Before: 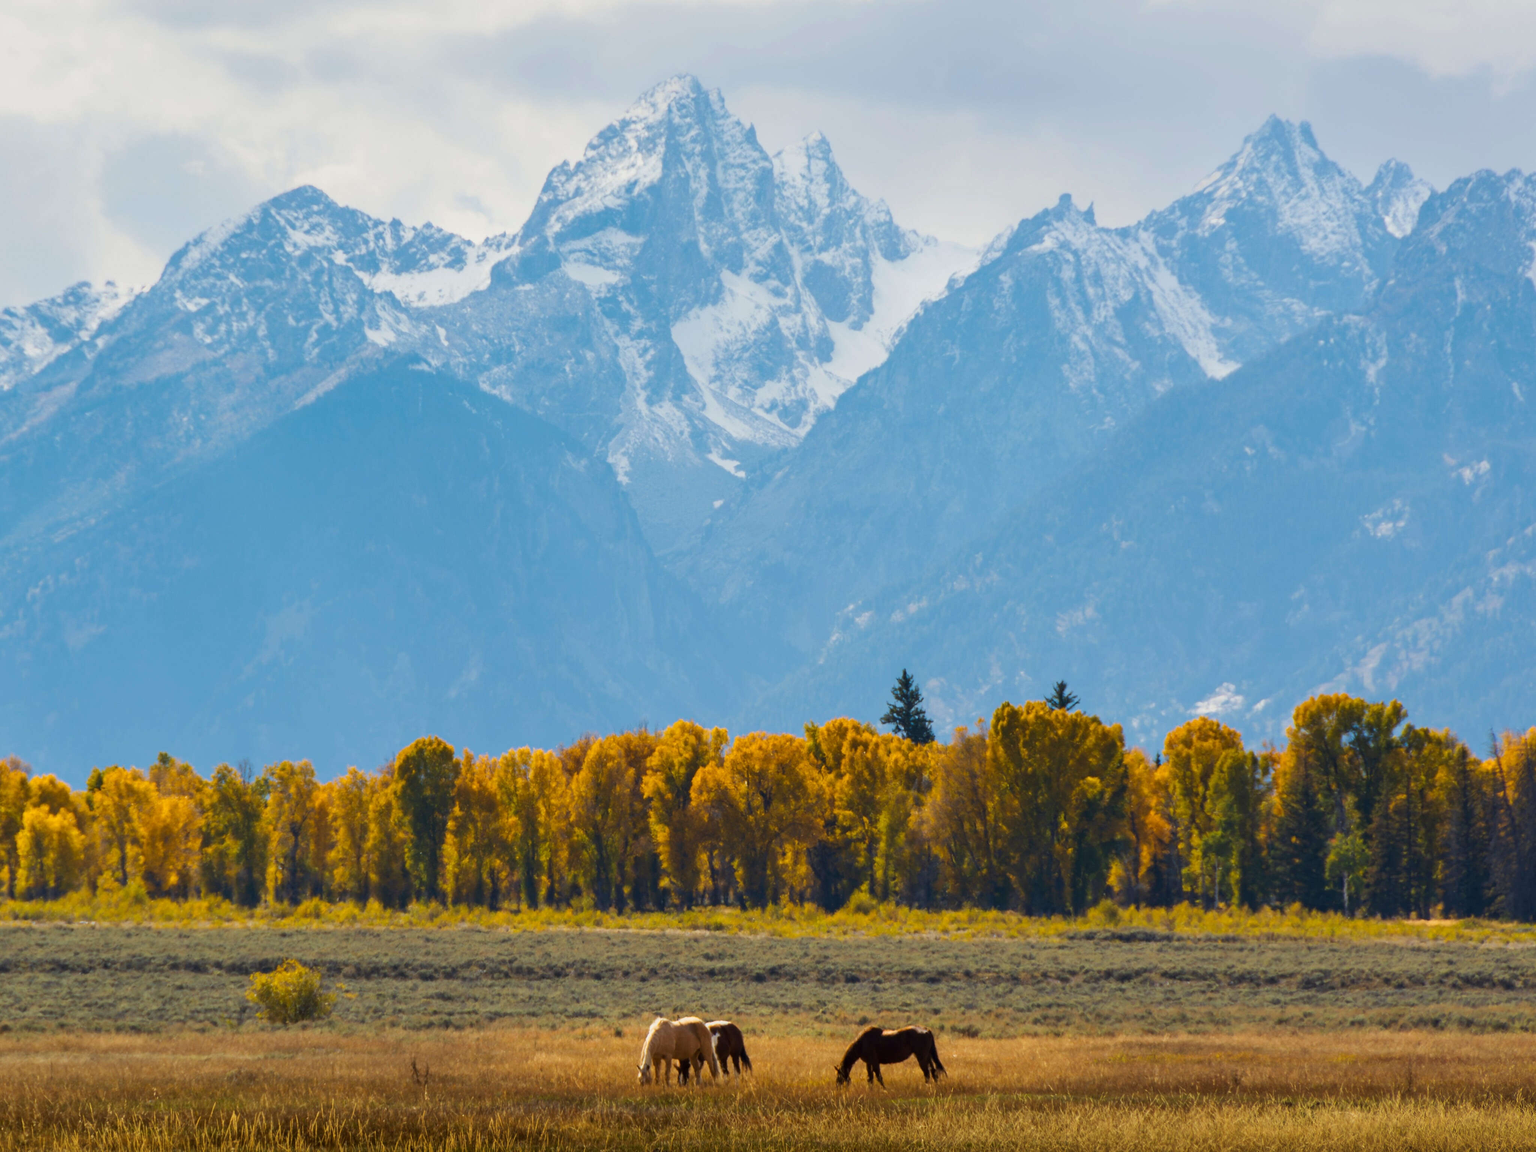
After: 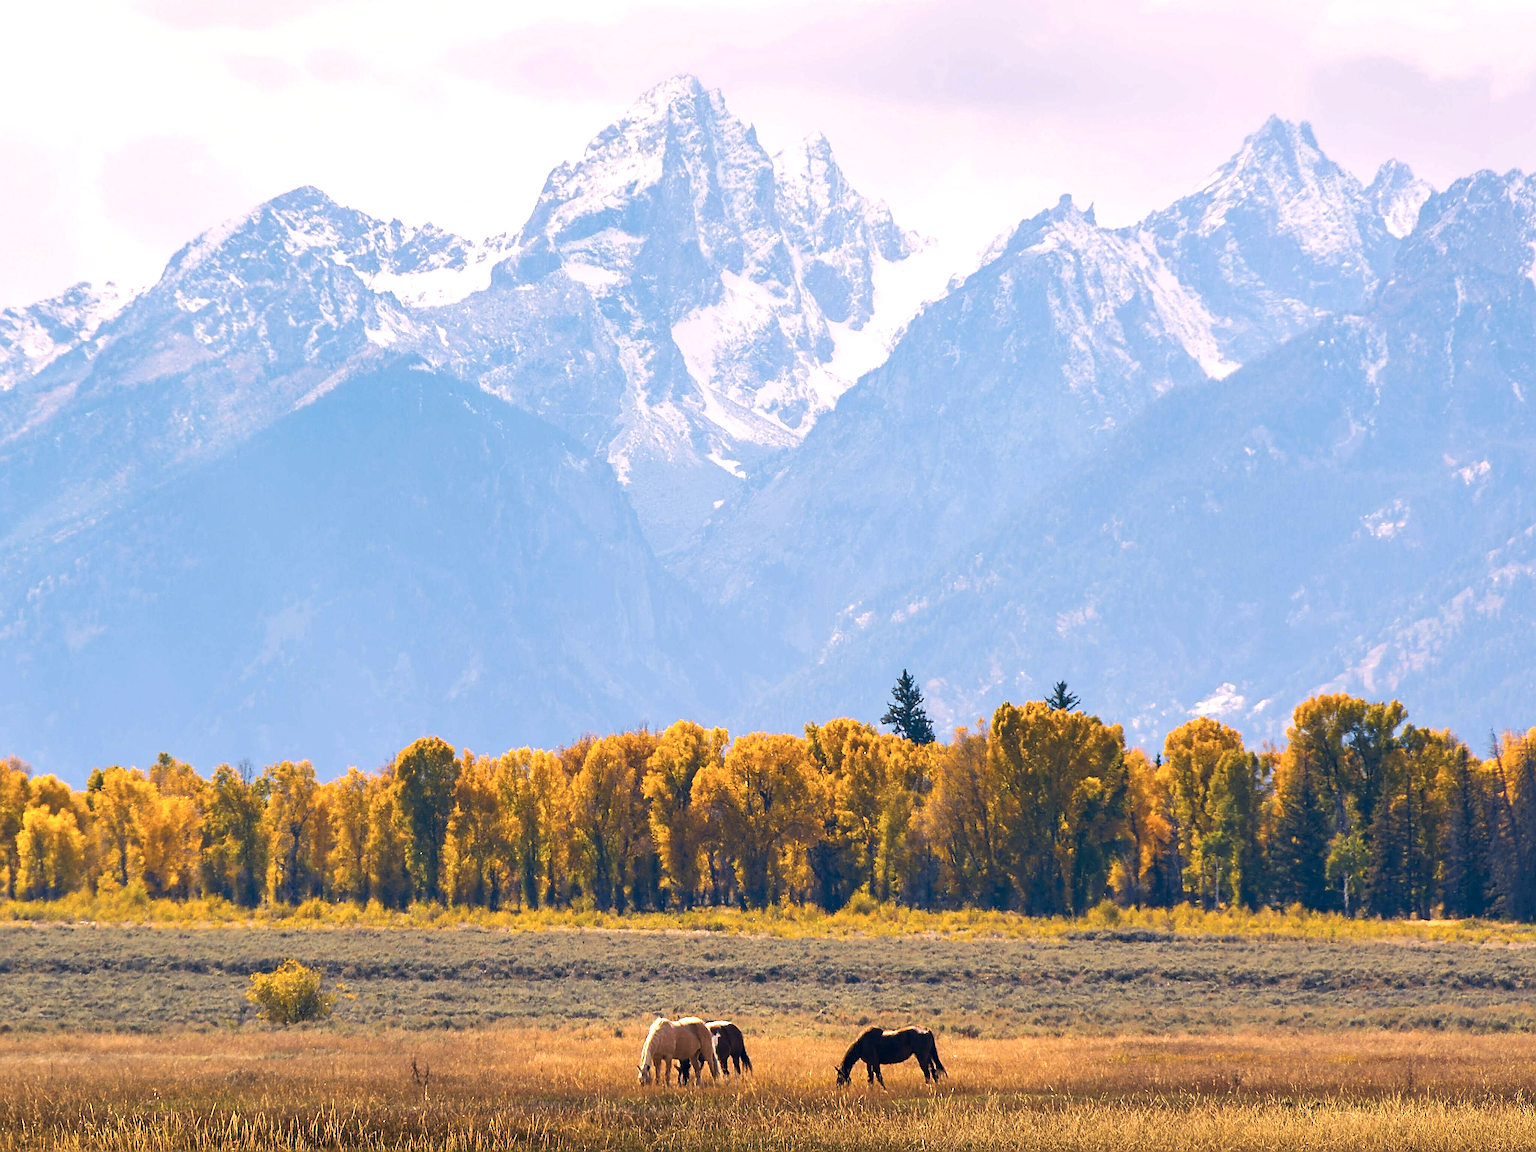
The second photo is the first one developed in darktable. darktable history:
sharpen: amount 1.996
exposure: exposure 0.717 EV, compensate highlight preservation false
color correction: highlights a* 14.09, highlights b* 6.14, shadows a* -5.93, shadows b* -15.6, saturation 0.869
